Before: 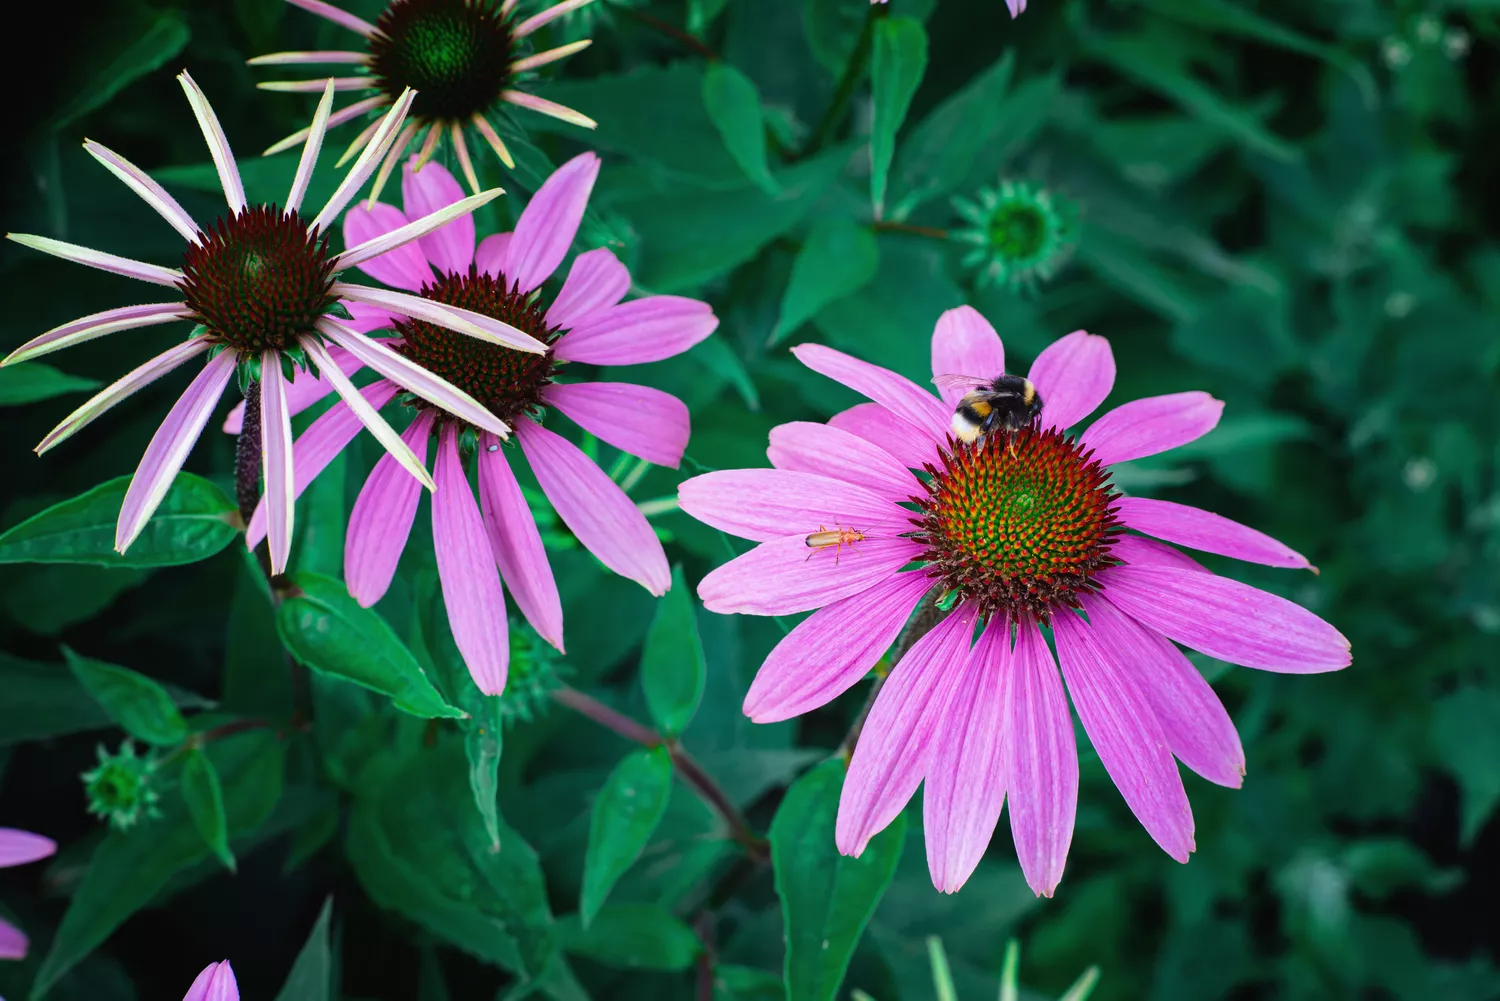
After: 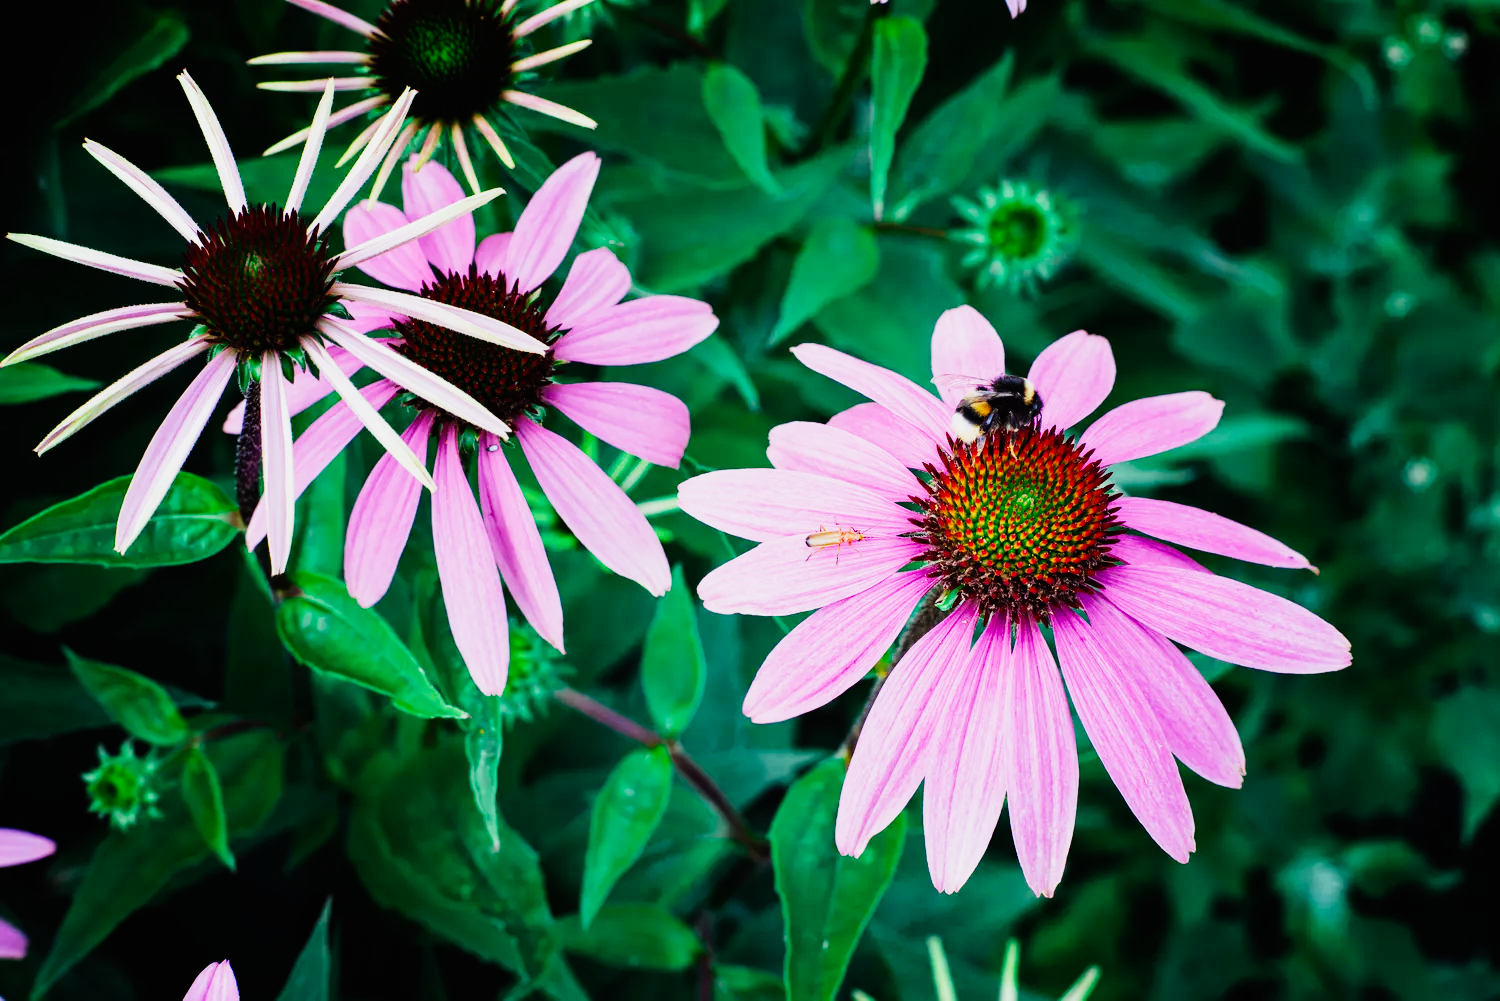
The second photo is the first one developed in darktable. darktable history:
exposure: black level correction -0.002, exposure 0.54 EV, compensate highlight preservation false
sigmoid: contrast 2, skew -0.2, preserve hue 0%, red attenuation 0.1, red rotation 0.035, green attenuation 0.1, green rotation -0.017, blue attenuation 0.15, blue rotation -0.052, base primaries Rec2020
